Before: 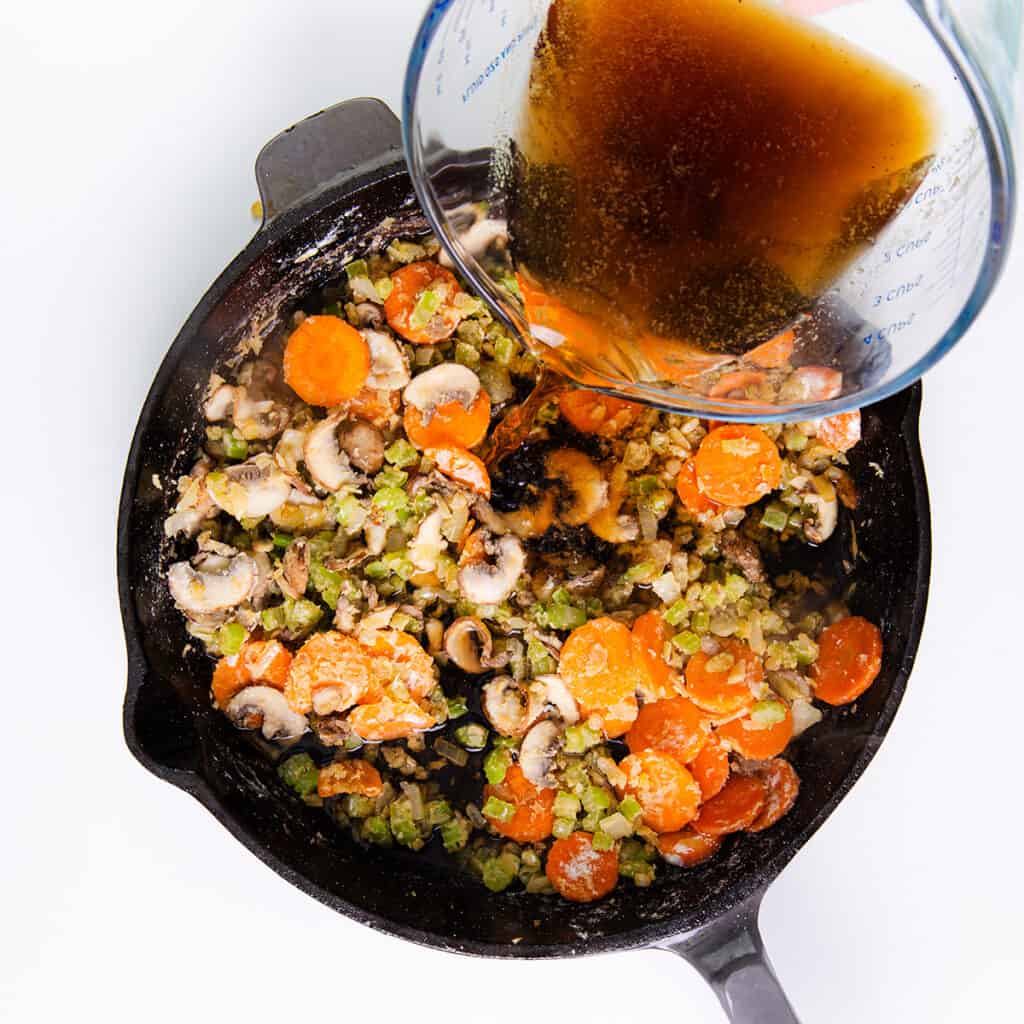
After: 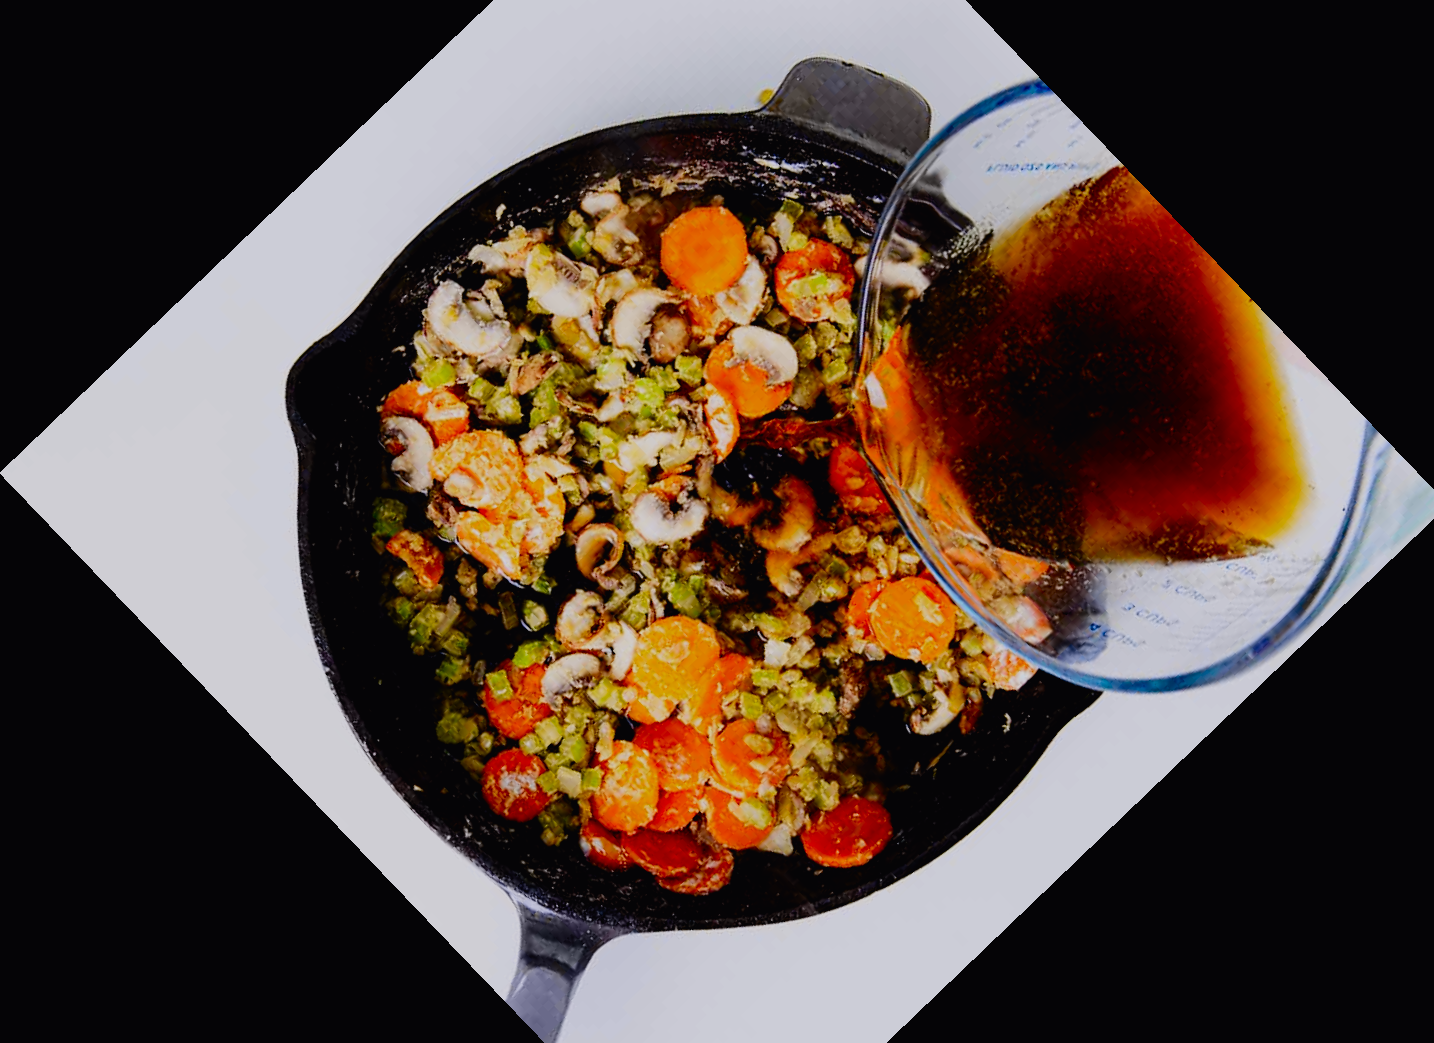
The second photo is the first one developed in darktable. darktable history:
white balance: red 1.004, blue 1.024
tone curve: curves: ch0 [(0, 0.011) (0.139, 0.106) (0.295, 0.271) (0.499, 0.523) (0.739, 0.782) (0.857, 0.879) (1, 0.967)]; ch1 [(0, 0) (0.272, 0.249) (0.388, 0.385) (0.469, 0.456) (0.495, 0.497) (0.524, 0.518) (0.602, 0.623) (0.725, 0.779) (1, 1)]; ch2 [(0, 0) (0.125, 0.089) (0.353, 0.329) (0.443, 0.408) (0.502, 0.499) (0.548, 0.549) (0.608, 0.635) (1, 1)], color space Lab, independent channels, preserve colors none
crop and rotate: angle -46.26°, top 16.234%, right 0.912%, bottom 11.704%
filmic rgb: middle gray luminance 29%, black relative exposure -10.3 EV, white relative exposure 5.5 EV, threshold 6 EV, target black luminance 0%, hardness 3.95, latitude 2.04%, contrast 1.132, highlights saturation mix 5%, shadows ↔ highlights balance 15.11%, add noise in highlights 0, preserve chrominance no, color science v3 (2019), use custom middle-gray values true, iterations of high-quality reconstruction 0, contrast in highlights soft, enable highlight reconstruction true
